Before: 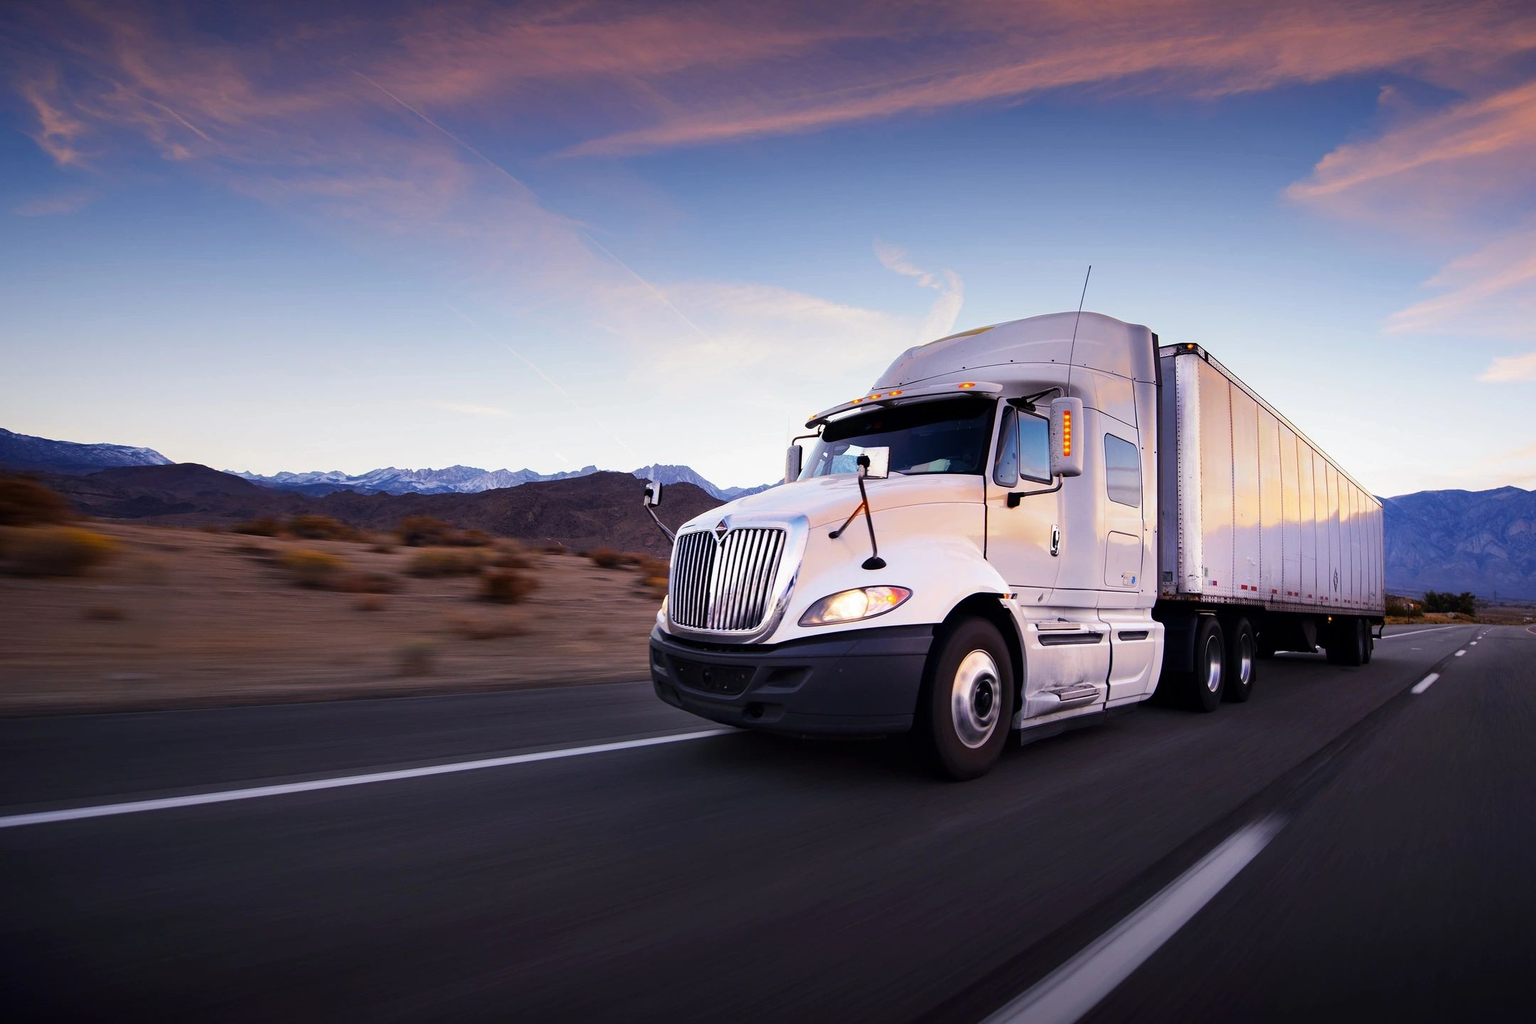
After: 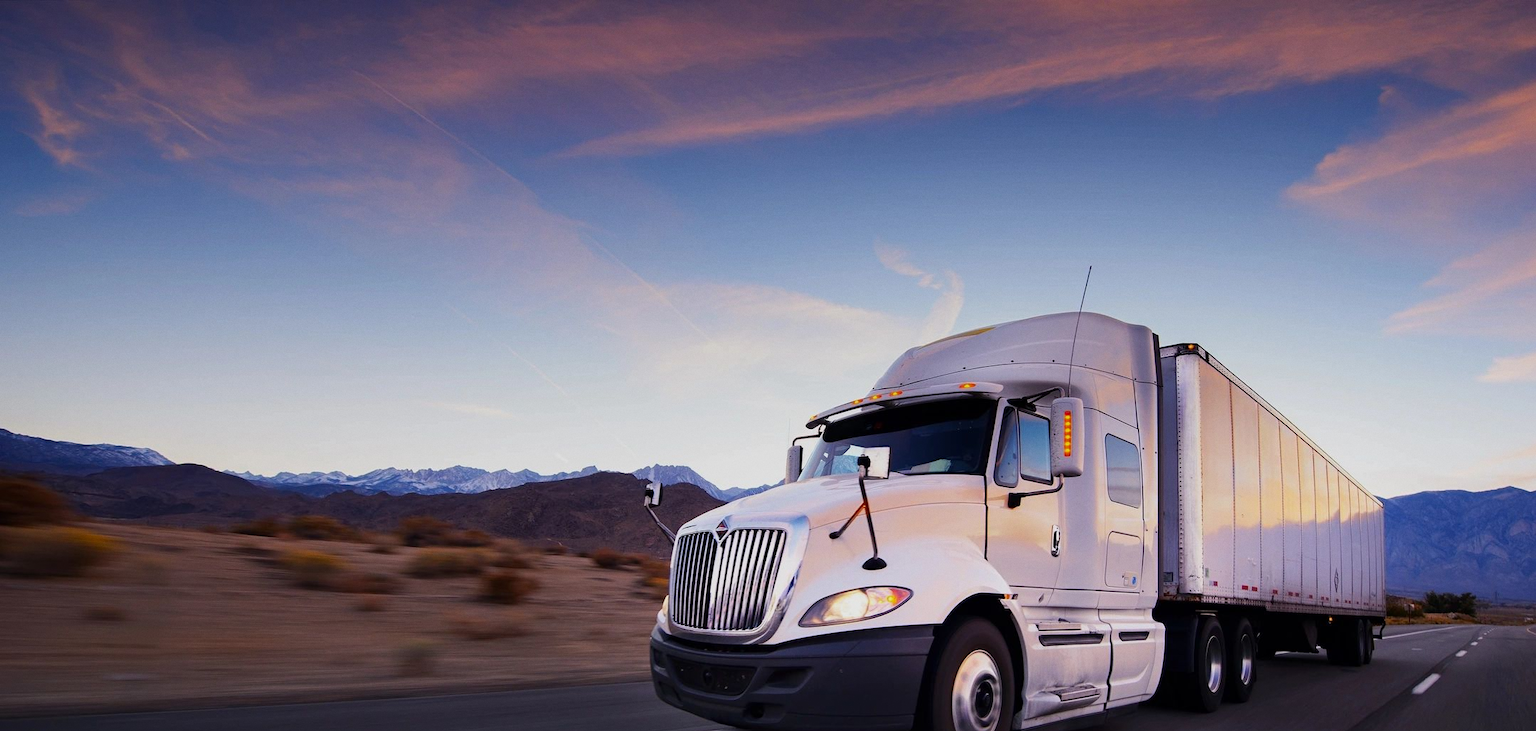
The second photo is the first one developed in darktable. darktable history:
shadows and highlights: radius 121.13, shadows 21.4, white point adjustment -9.72, highlights -14.39, soften with gaussian
crop: bottom 28.576%
grain: coarseness 0.09 ISO, strength 10%
